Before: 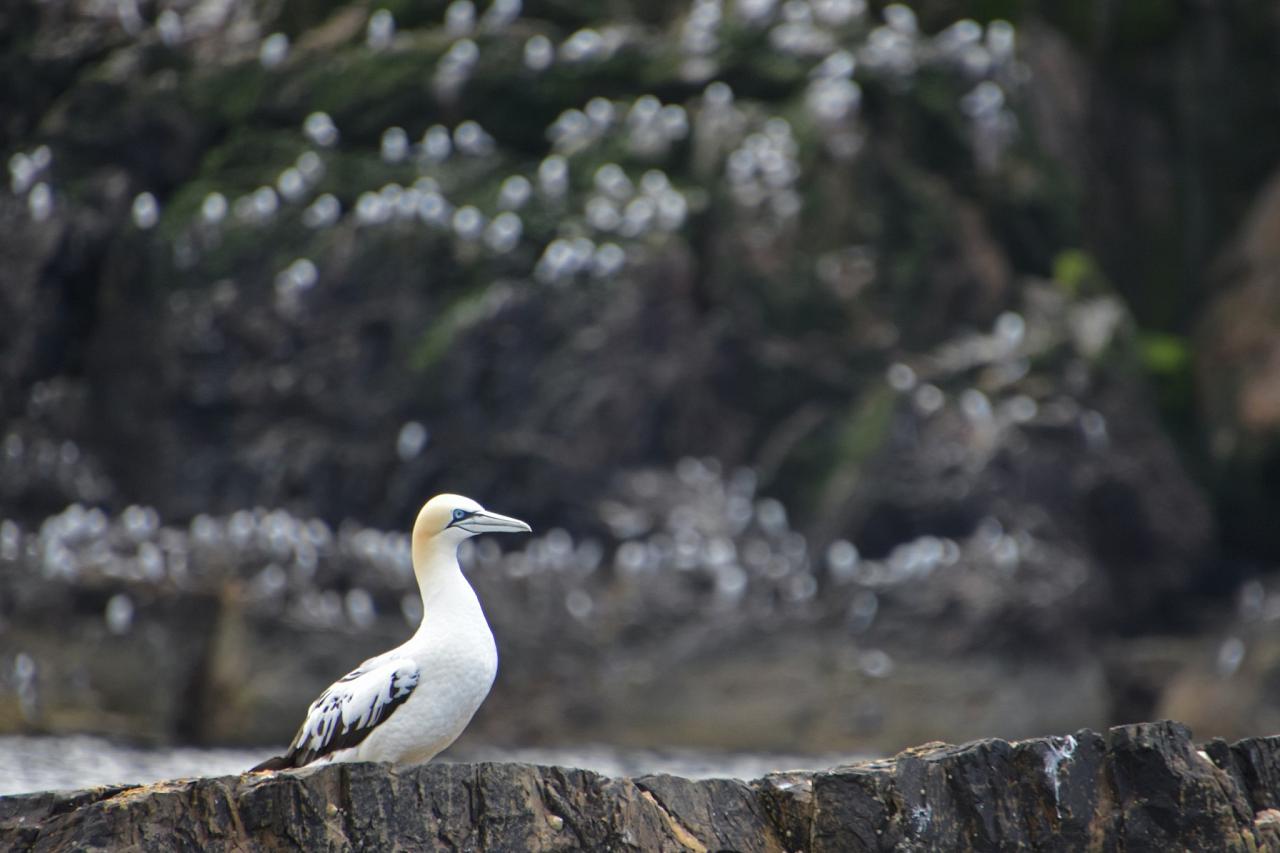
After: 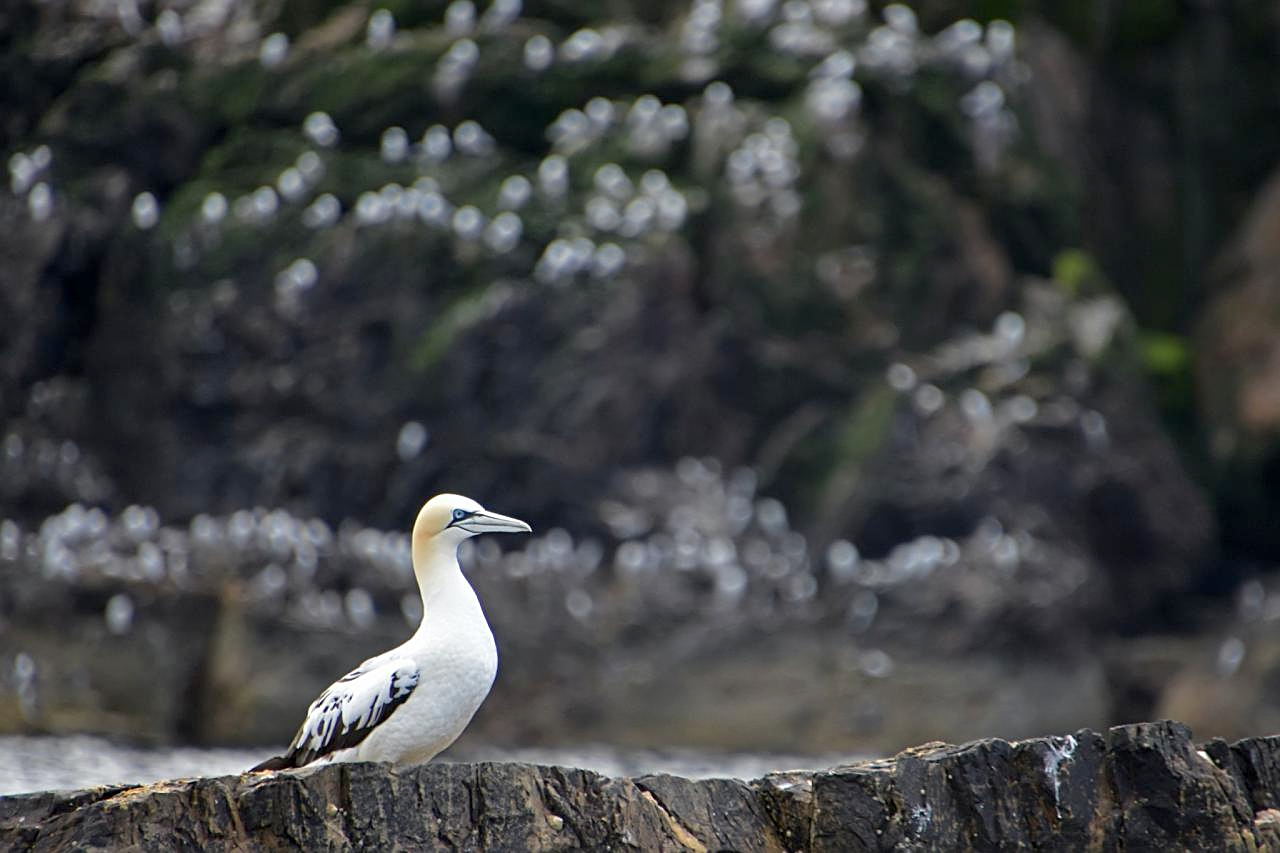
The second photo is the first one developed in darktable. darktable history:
exposure: black level correction 0.005, exposure 0.006 EV, compensate highlight preservation false
sharpen: on, module defaults
